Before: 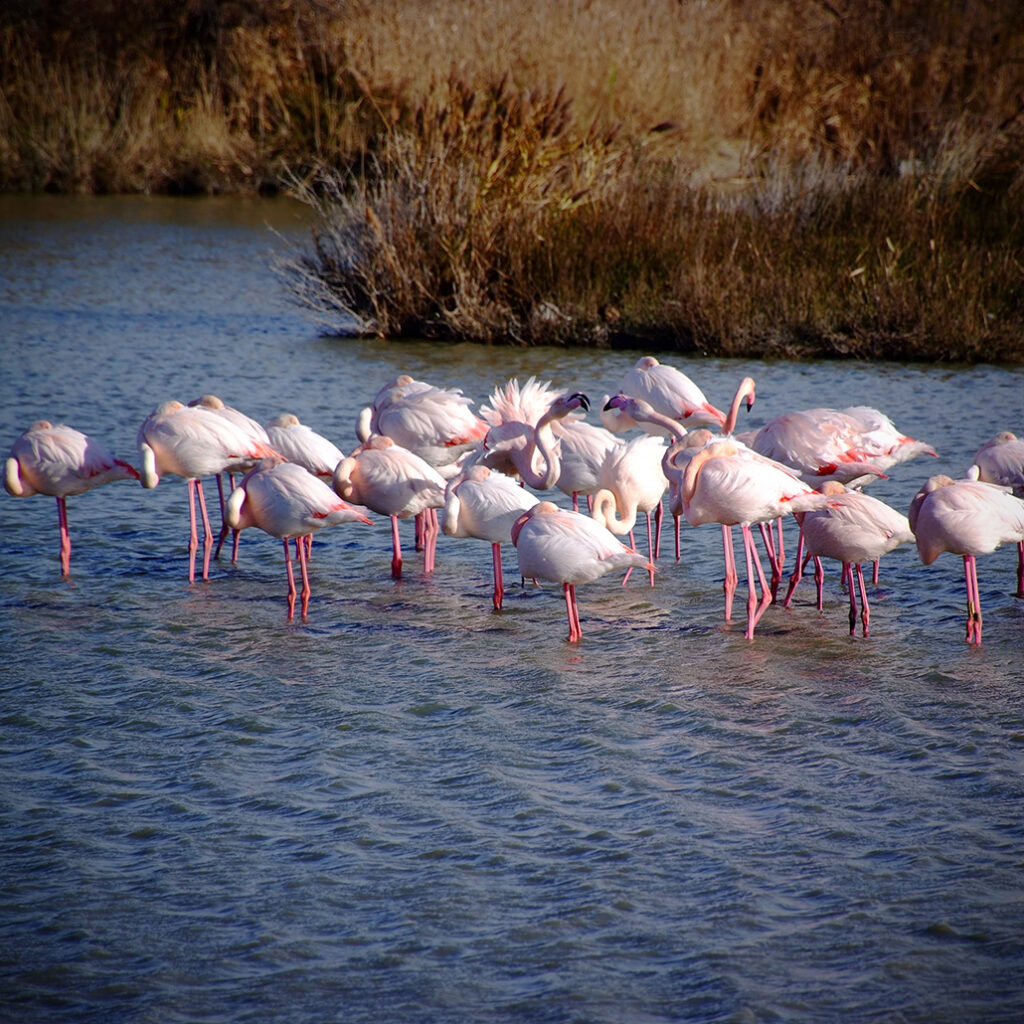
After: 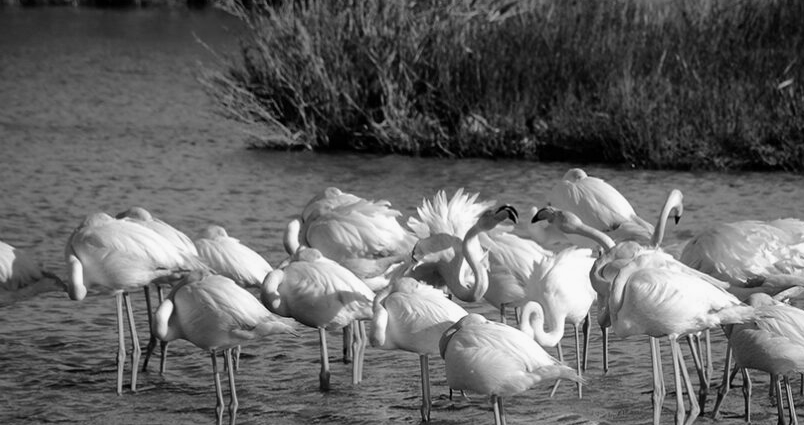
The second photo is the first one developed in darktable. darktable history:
crop: left 7.036%, top 18.398%, right 14.379%, bottom 40.043%
monochrome: a -6.99, b 35.61, size 1.4
white balance: red 0.98, blue 1.034
exposure: compensate highlight preservation false
